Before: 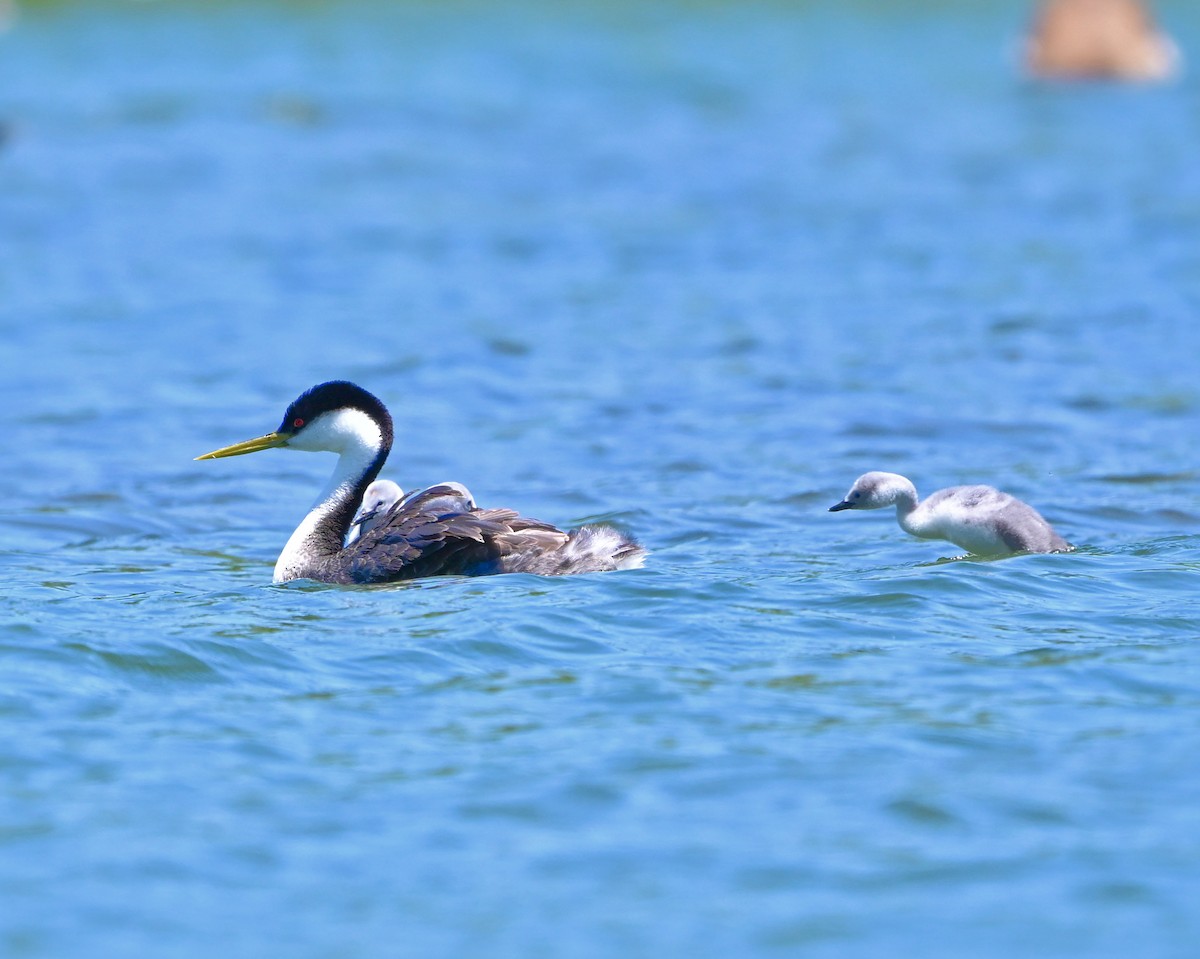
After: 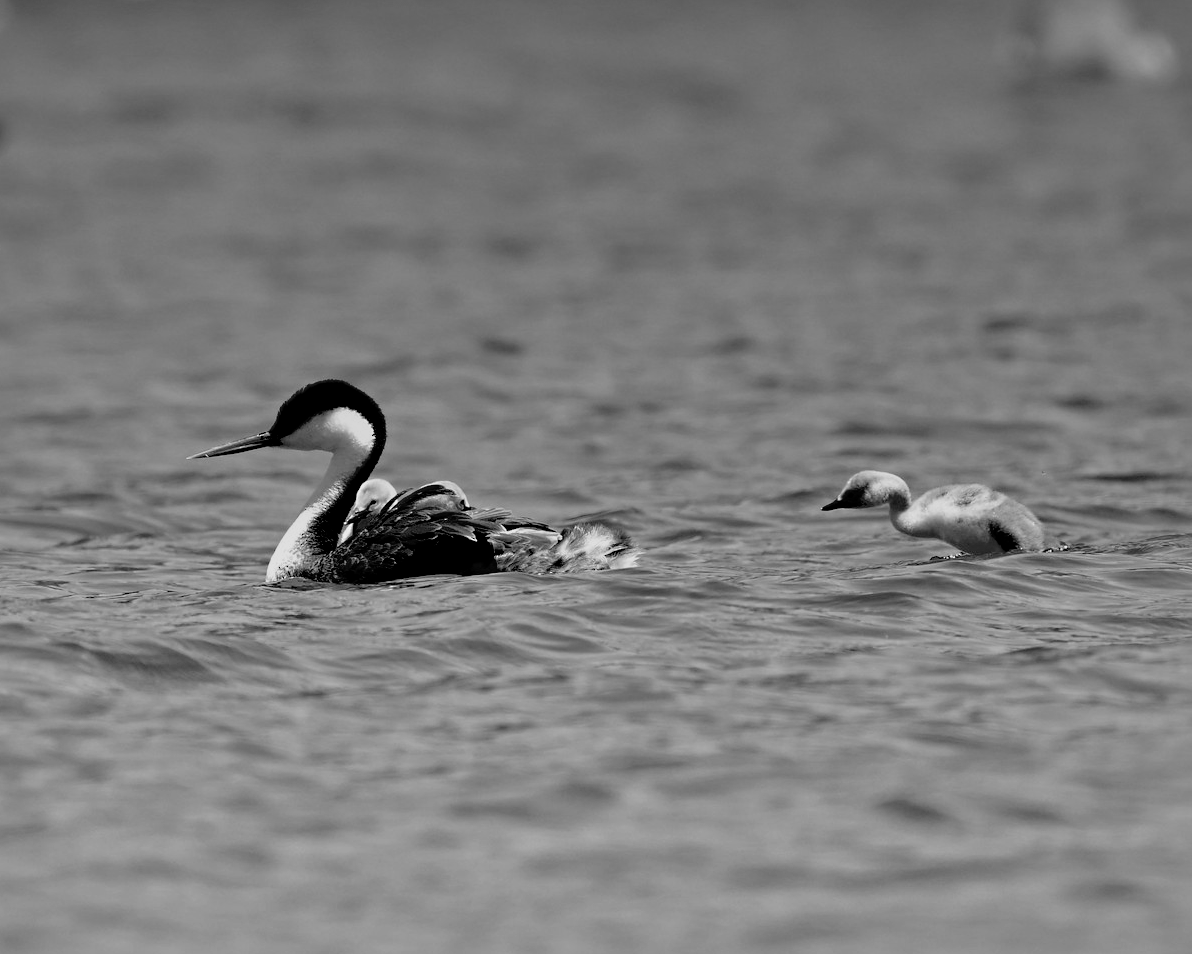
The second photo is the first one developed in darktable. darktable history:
crop and rotate: left 0.614%, top 0.179%, bottom 0.309%
sharpen: radius 5.325, amount 0.312, threshold 26.433
exposure: black level correction 0.1, exposure -0.092 EV, compensate highlight preservation false
graduated density: hue 238.83°, saturation 50%
monochrome: a -3.63, b -0.465
rgb curve: mode RGB, independent channels
